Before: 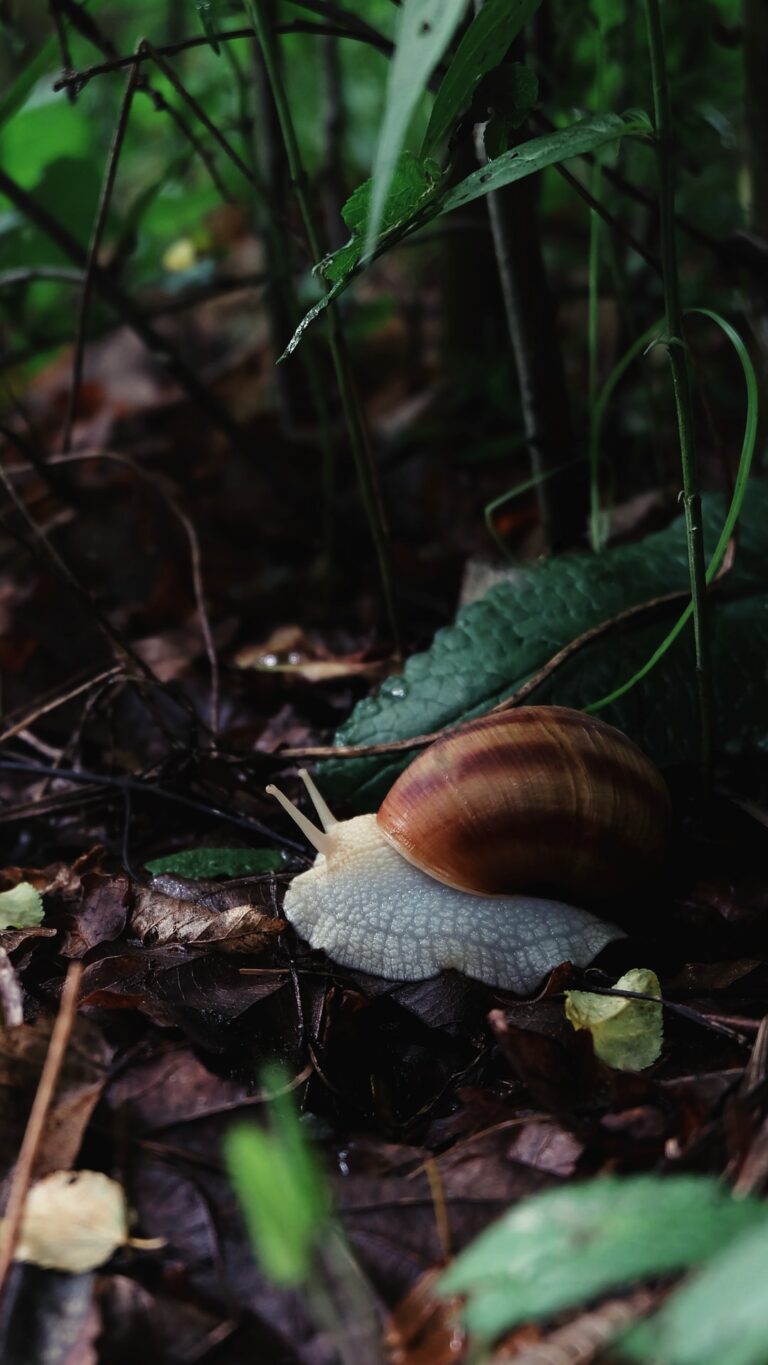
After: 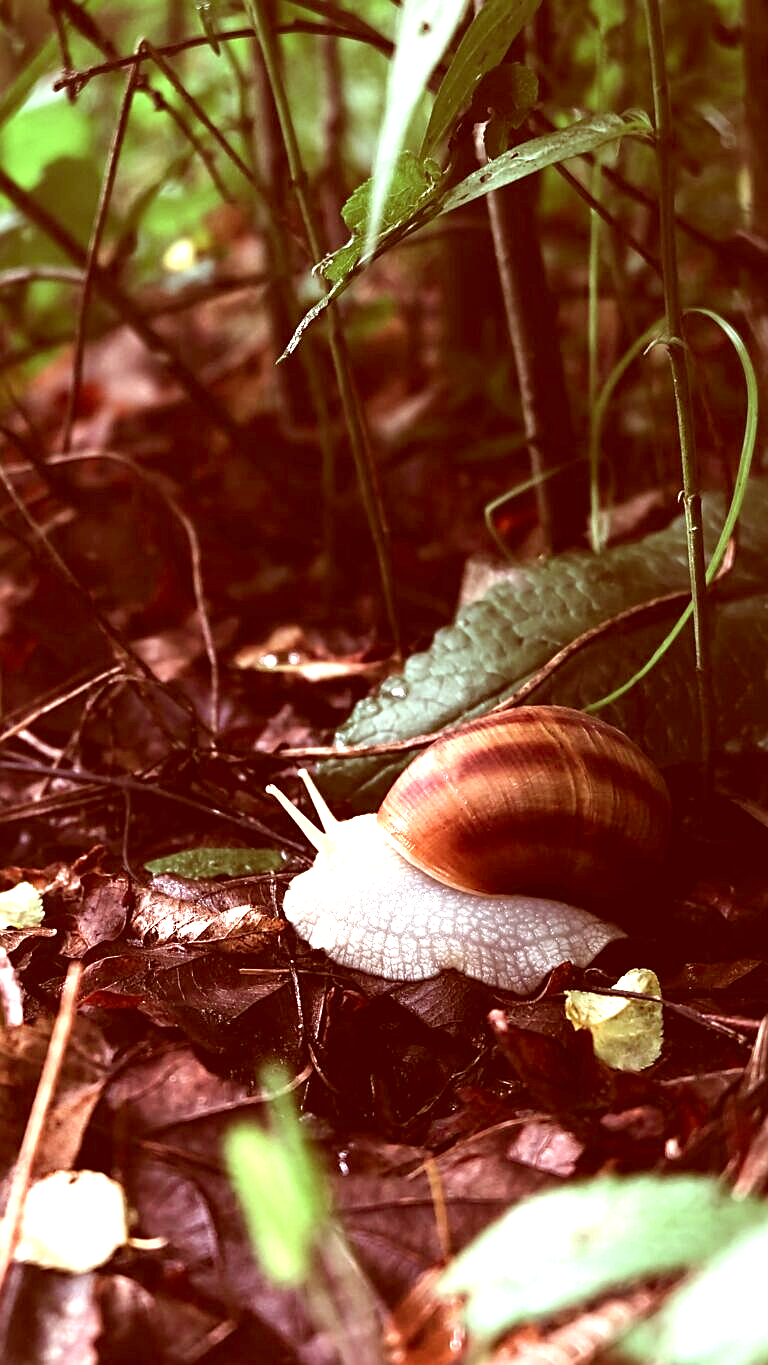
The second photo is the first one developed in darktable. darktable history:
exposure: black level correction 0, exposure 2.088 EV, compensate exposure bias true, compensate highlight preservation false
color correction: highlights a* 9.03, highlights b* 8.71, shadows a* 40, shadows b* 40, saturation 0.8
sharpen: on, module defaults
